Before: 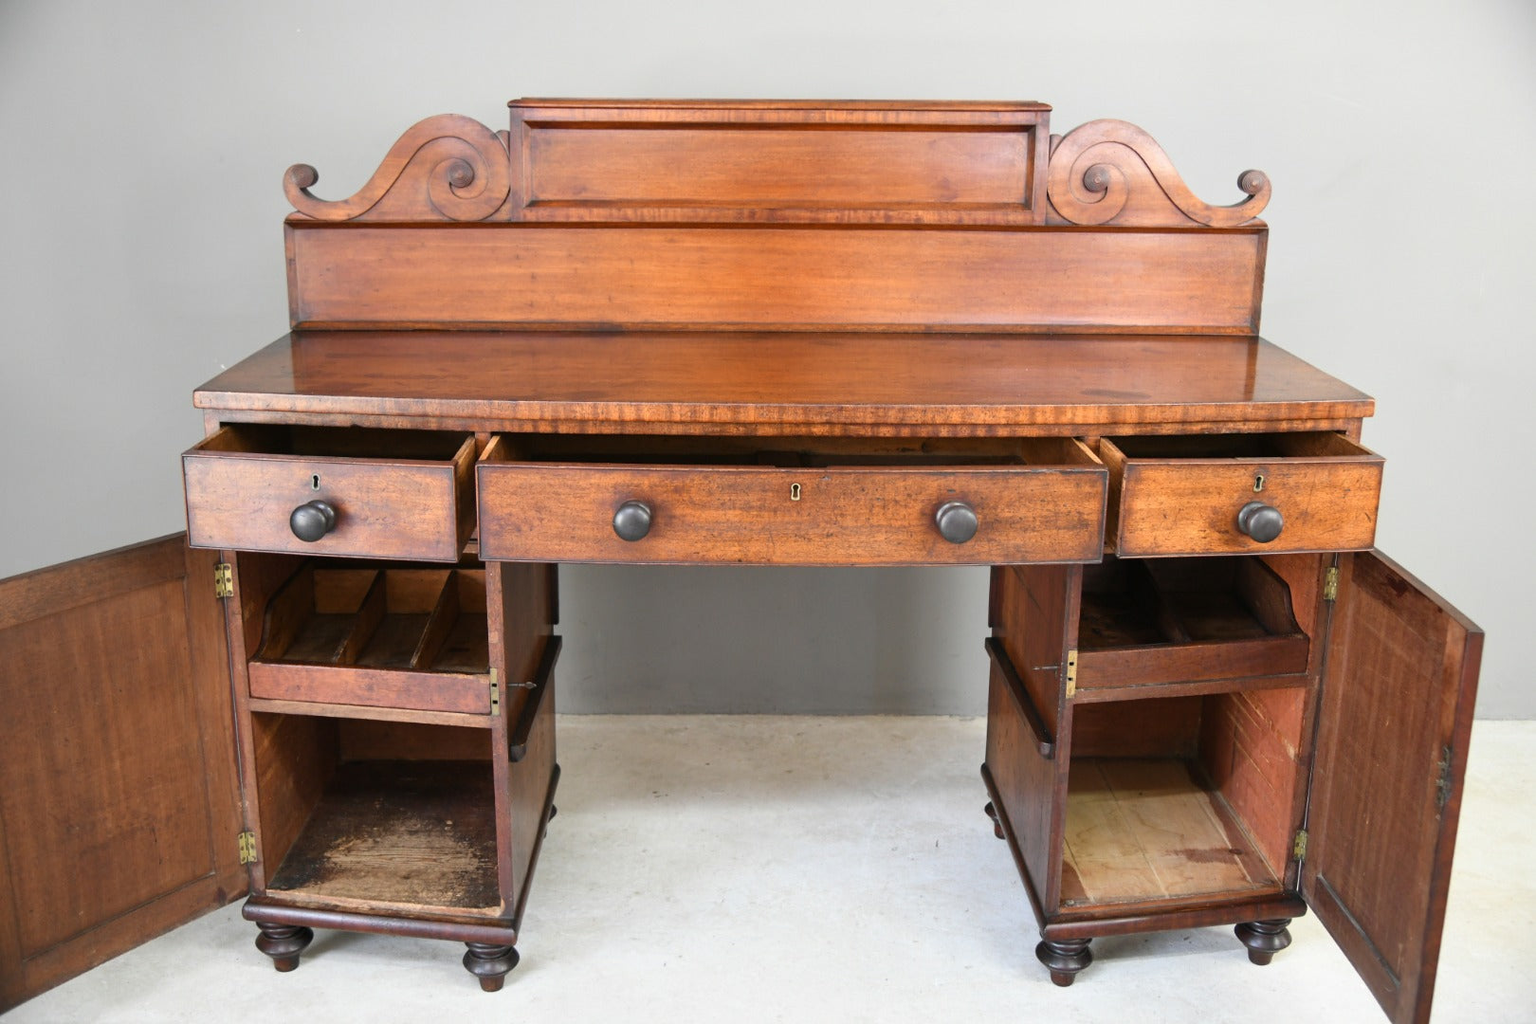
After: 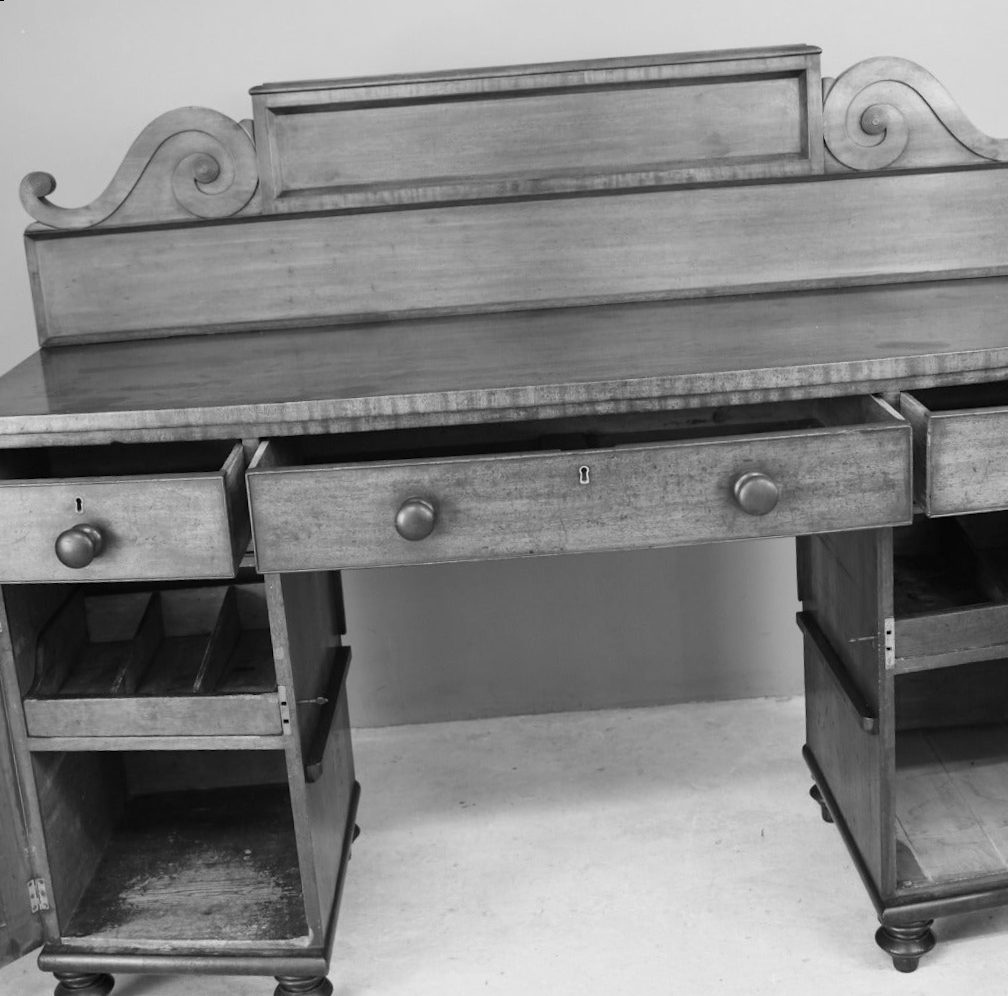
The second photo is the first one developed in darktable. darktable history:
white balance: red 0.925, blue 1.046
crop and rotate: left 13.342%, right 19.991%
monochrome: a -35.87, b 49.73, size 1.7
rotate and perspective: rotation -4.57°, crop left 0.054, crop right 0.944, crop top 0.087, crop bottom 0.914
